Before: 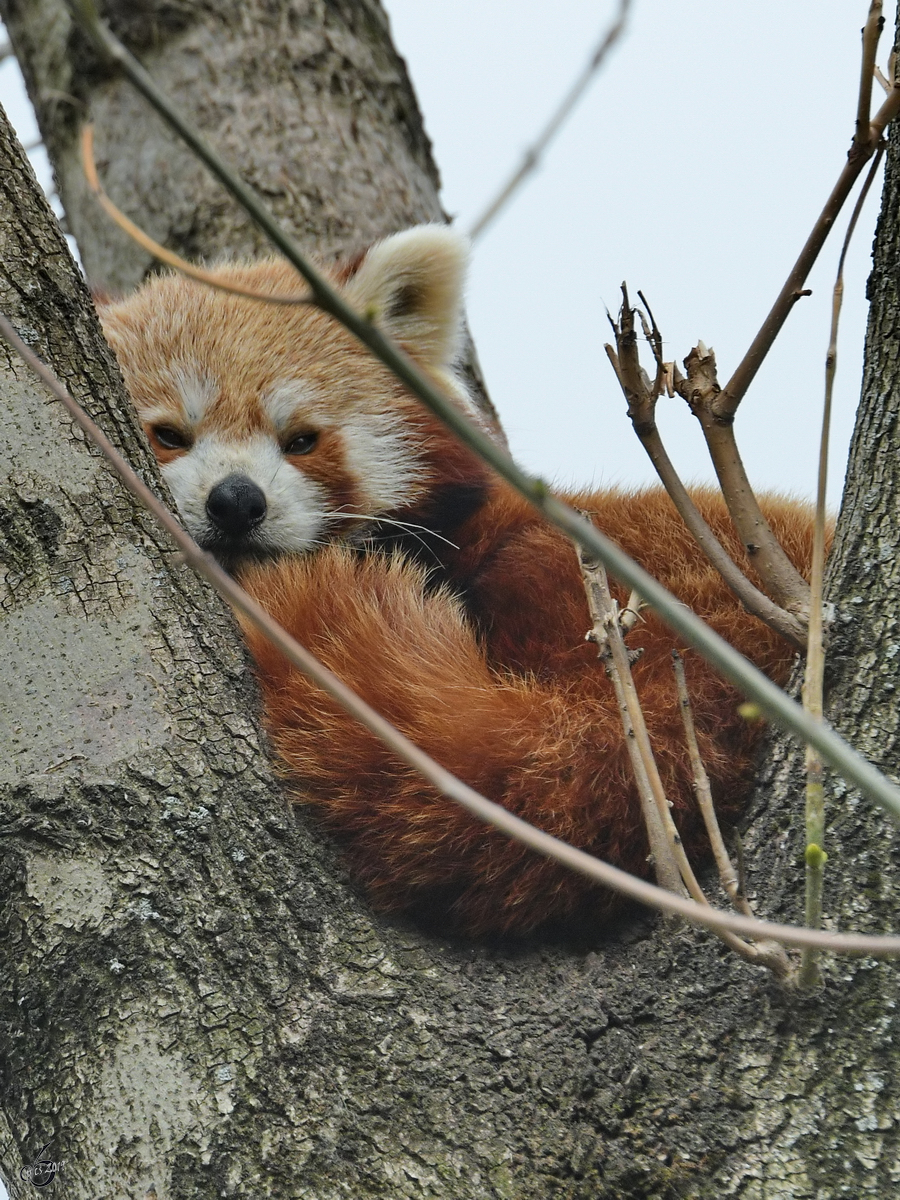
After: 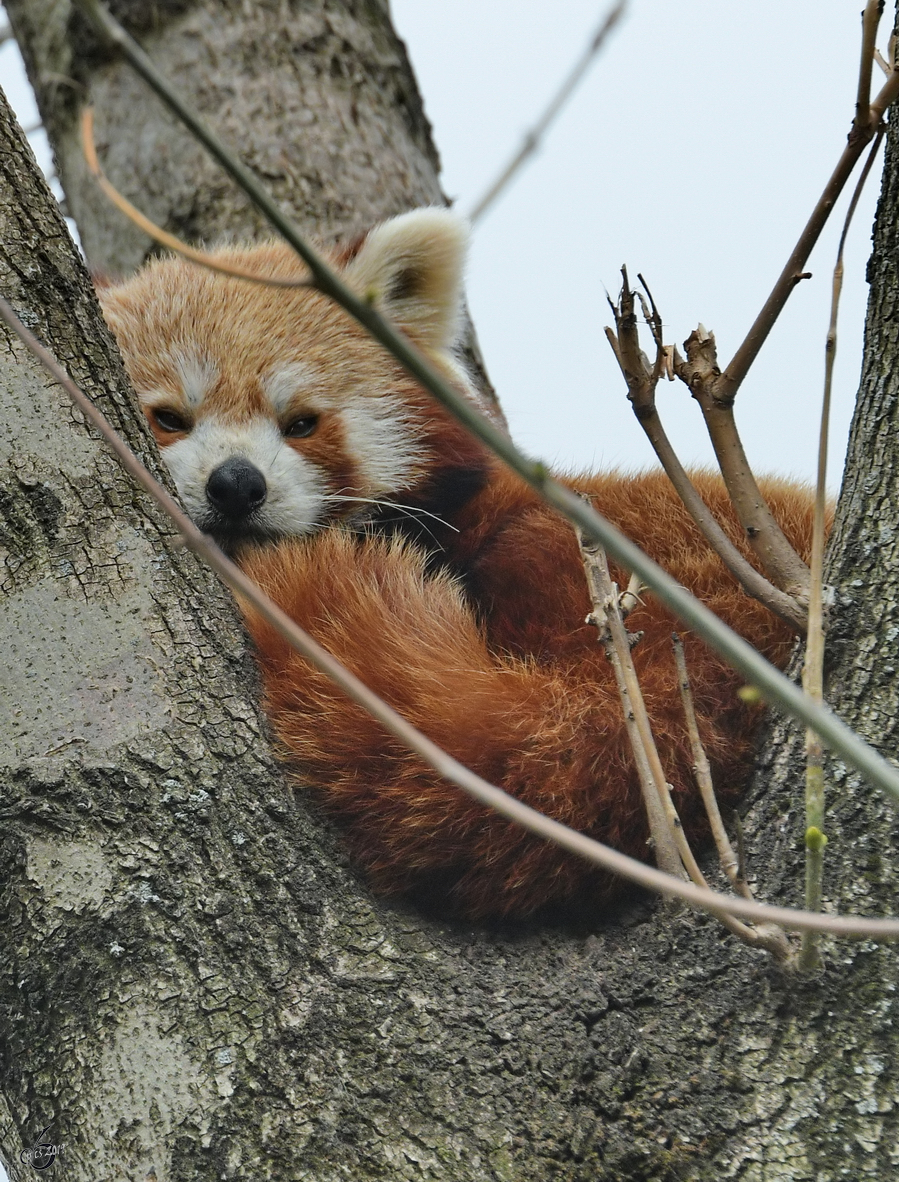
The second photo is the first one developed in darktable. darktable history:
crop: top 1.474%, right 0.087%
